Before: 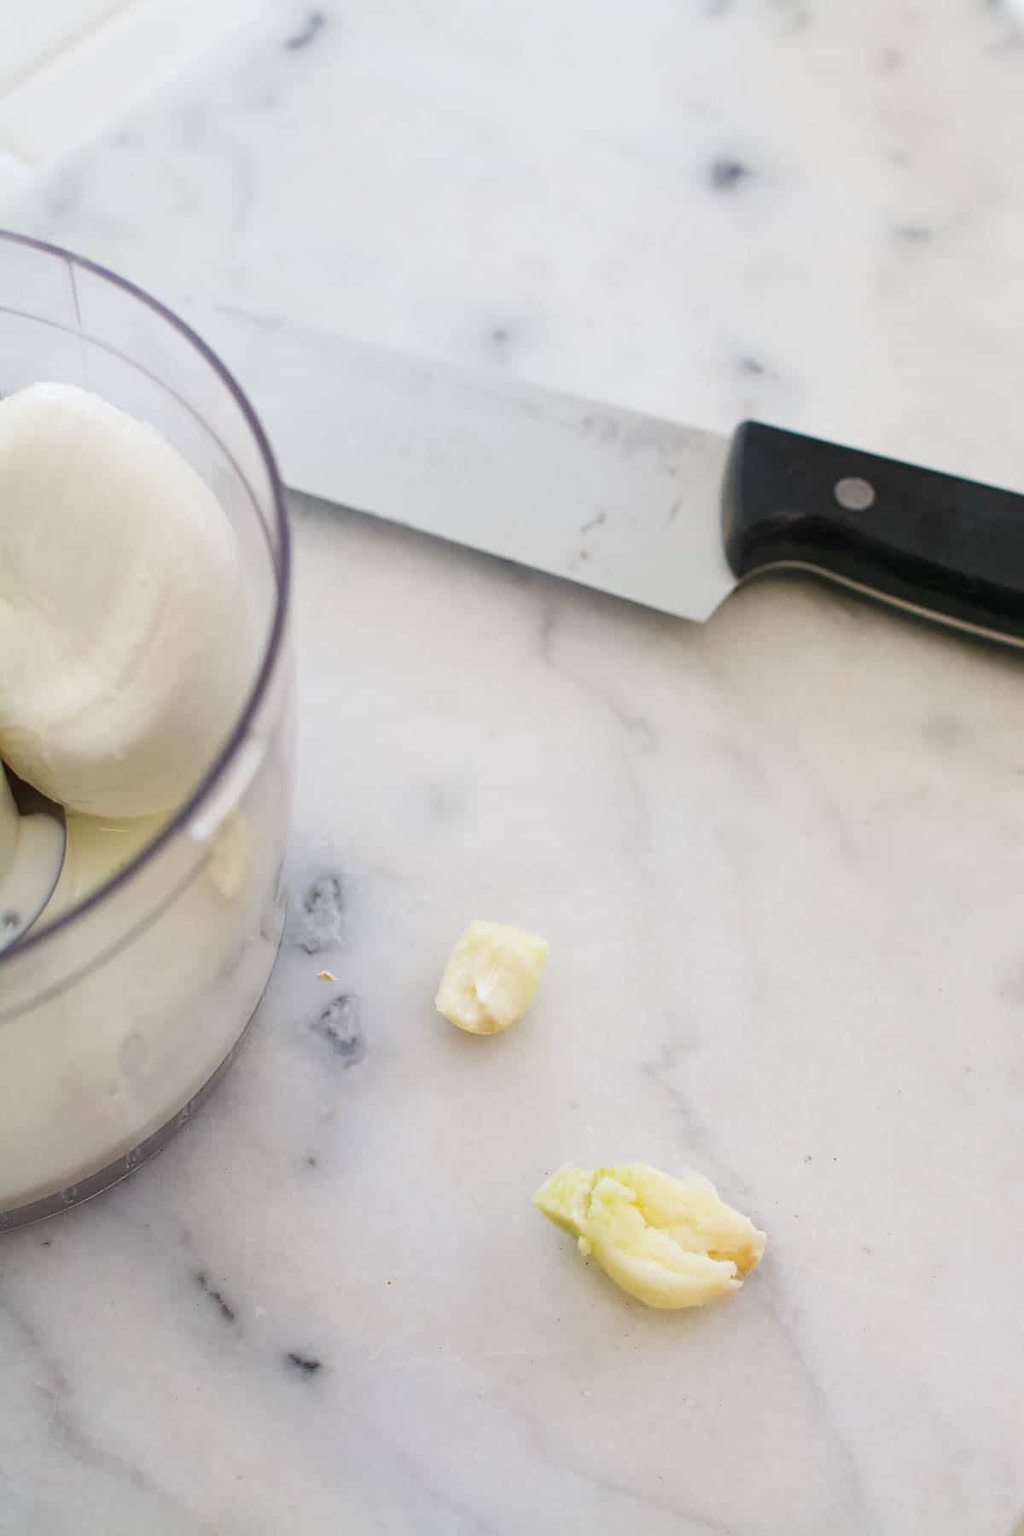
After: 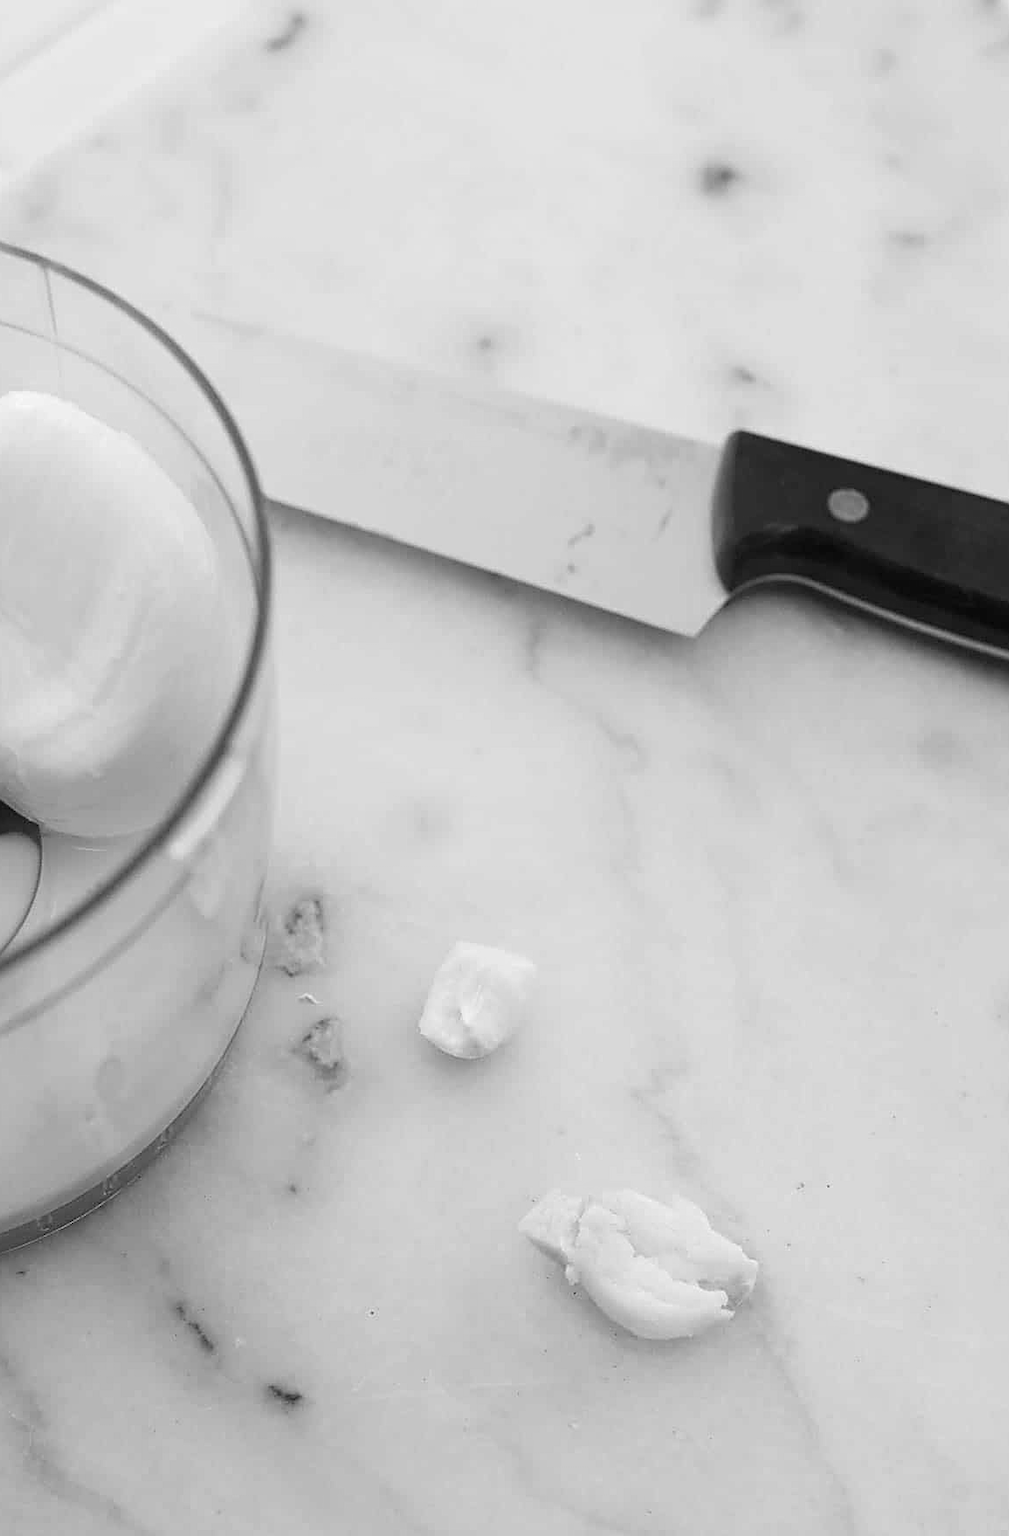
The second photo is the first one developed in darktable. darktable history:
monochrome: on, module defaults
crop and rotate: left 2.536%, right 1.107%, bottom 2.246%
sharpen: on, module defaults
color correction: highlights a* 3.12, highlights b* -1.55, shadows a* -0.101, shadows b* 2.52, saturation 0.98
color calibration: illuminant as shot in camera, x 0.369, y 0.376, temperature 4328.46 K, gamut compression 3
